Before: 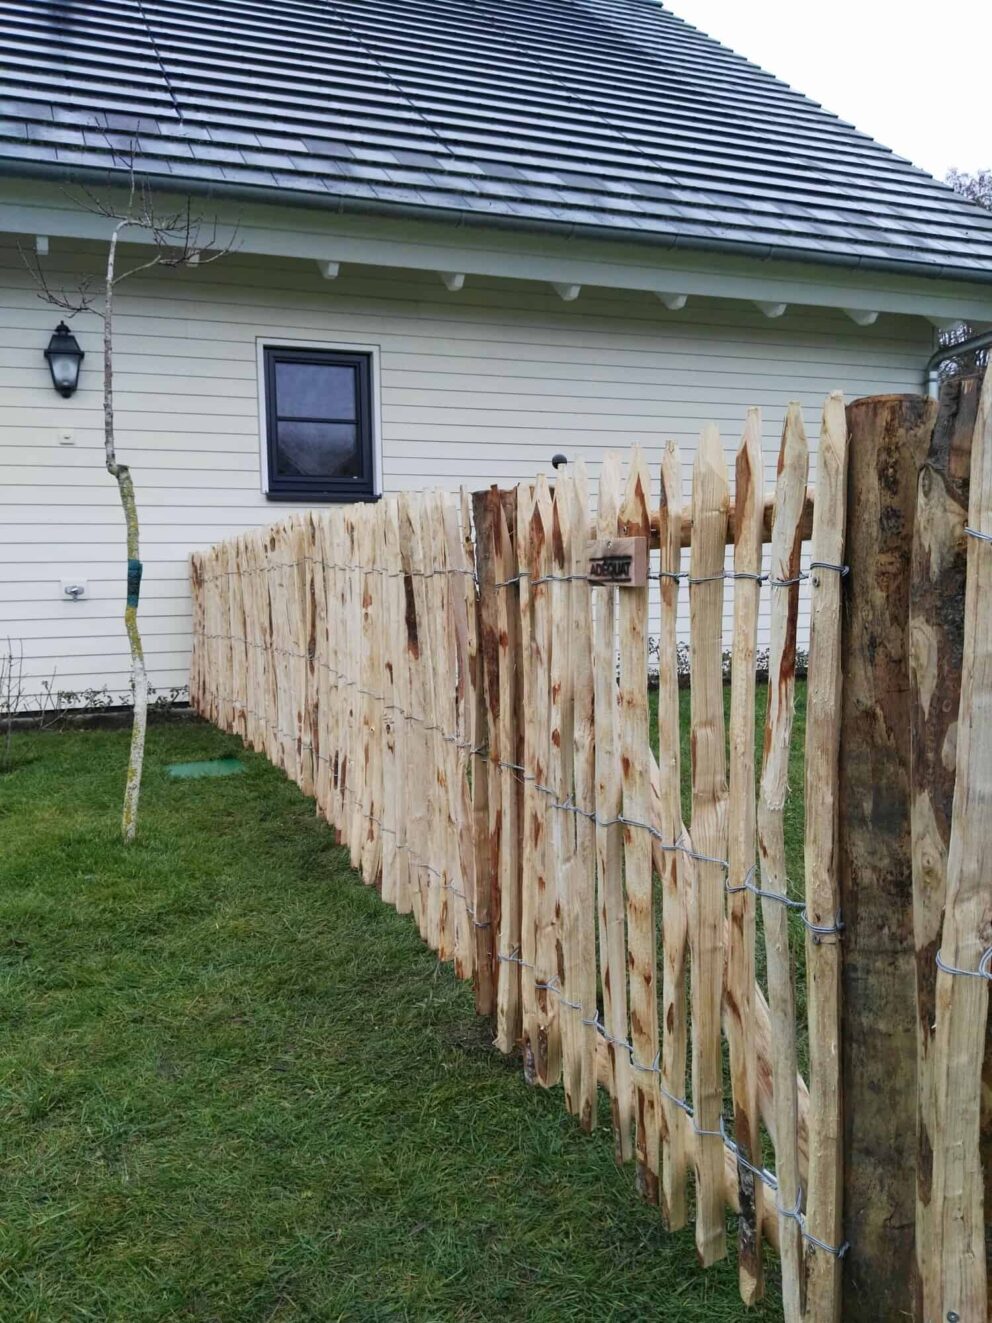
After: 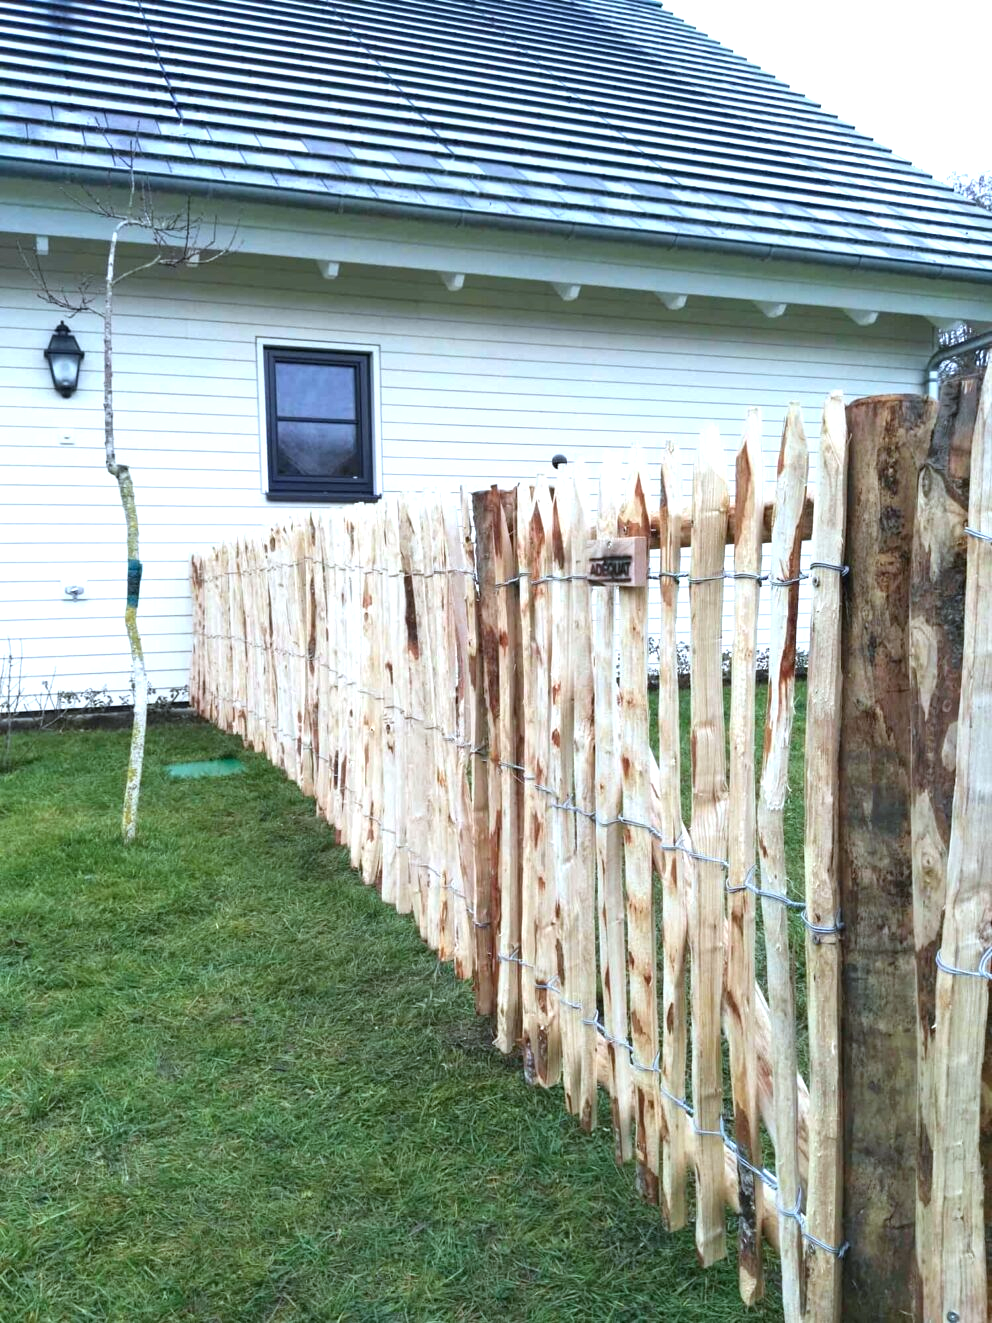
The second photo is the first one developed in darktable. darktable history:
color correction: highlights a* -4.18, highlights b* -10.81
exposure: black level correction 0, exposure 1 EV, compensate exposure bias true, compensate highlight preservation false
